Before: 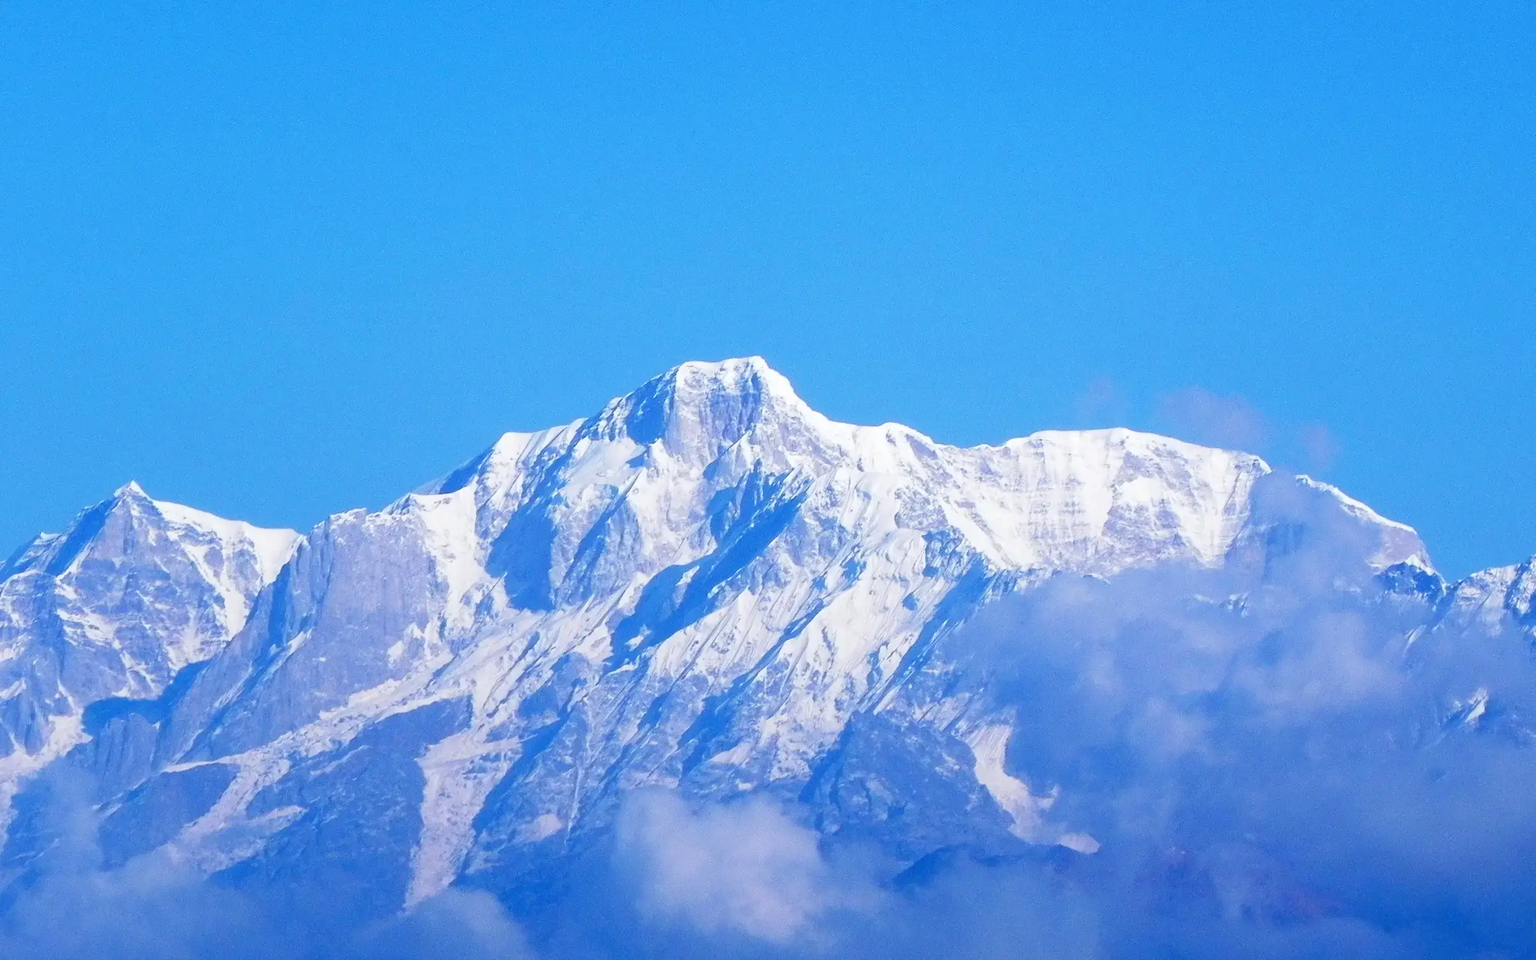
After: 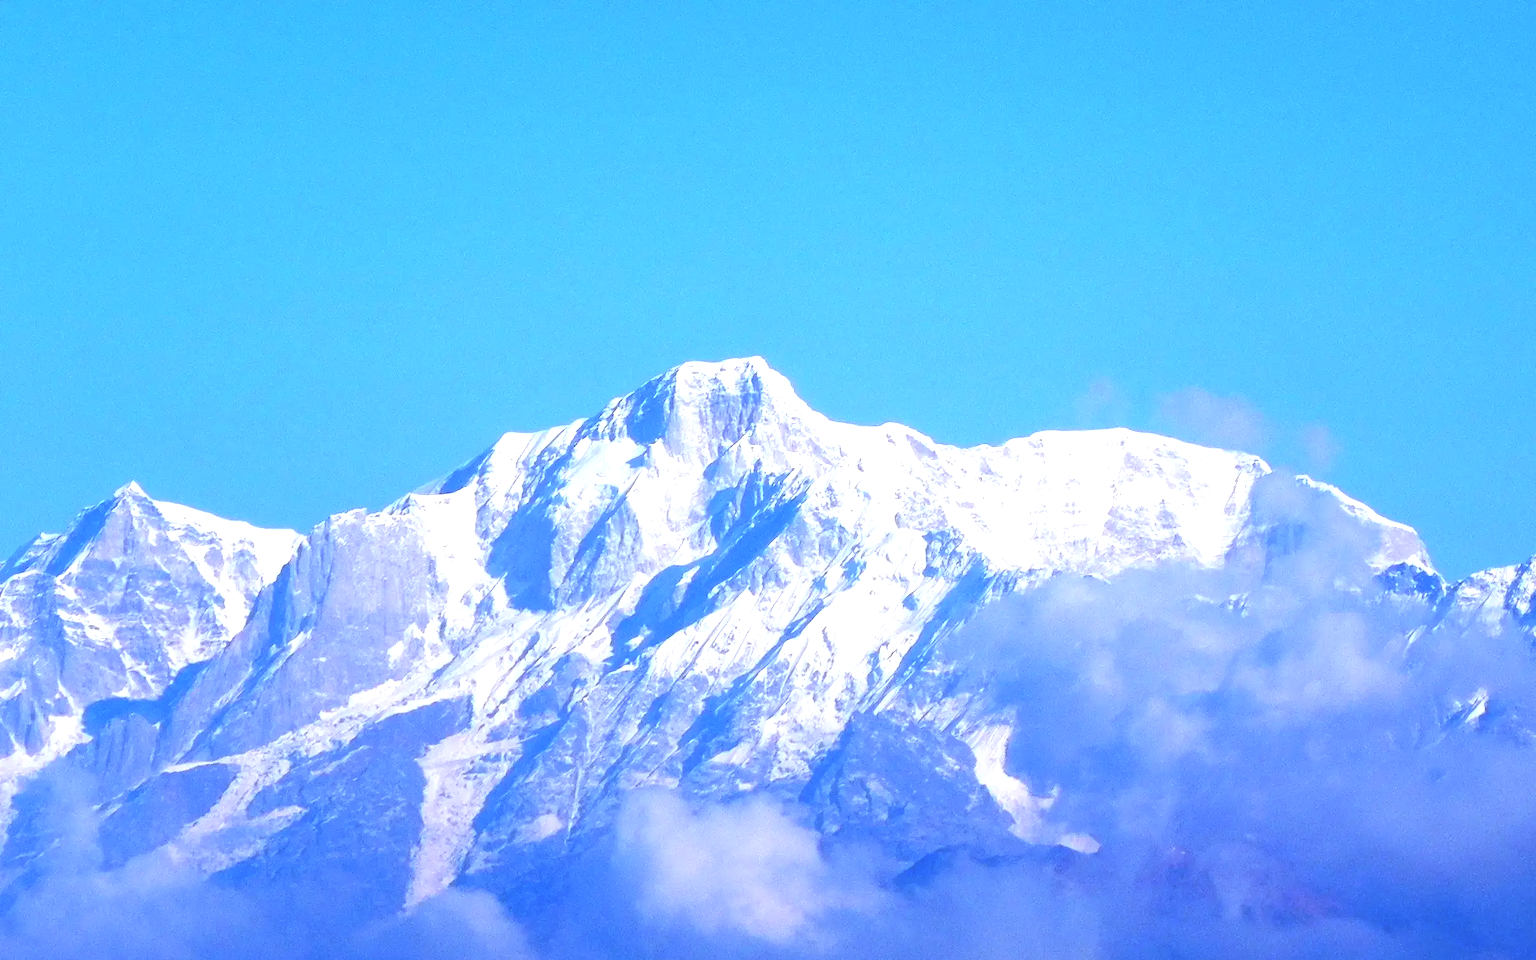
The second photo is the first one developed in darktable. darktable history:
exposure: black level correction 0, exposure 0.68 EV, compensate exposure bias true, compensate highlight preservation false
rgb levels: mode RGB, independent channels, levels [[0, 0.5, 1], [0, 0.521, 1], [0, 0.536, 1]]
